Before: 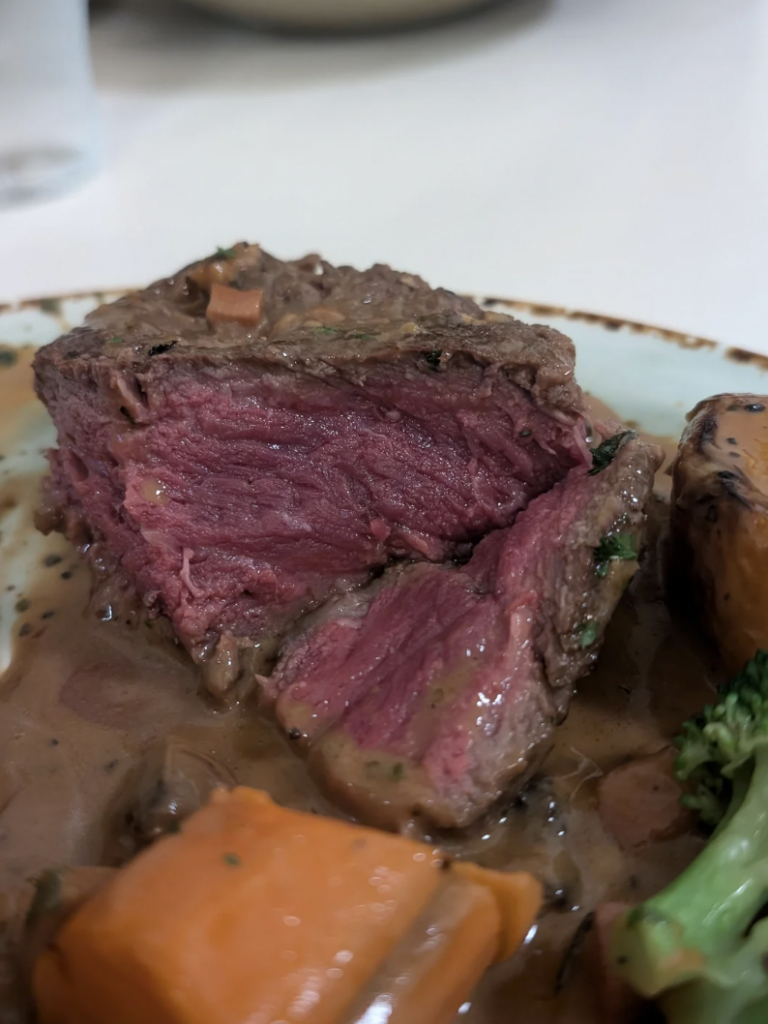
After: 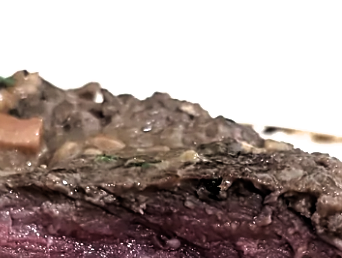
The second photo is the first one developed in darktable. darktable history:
sharpen: on, module defaults
exposure: black level correction 0, exposure 0.598 EV, compensate exposure bias true, compensate highlight preservation false
filmic rgb: black relative exposure -8.3 EV, white relative exposure 2.22 EV, hardness 7.06, latitude 85.16%, contrast 1.708, highlights saturation mix -3.34%, shadows ↔ highlights balance -2.26%
crop: left 28.762%, top 16.85%, right 26.606%, bottom 57.873%
